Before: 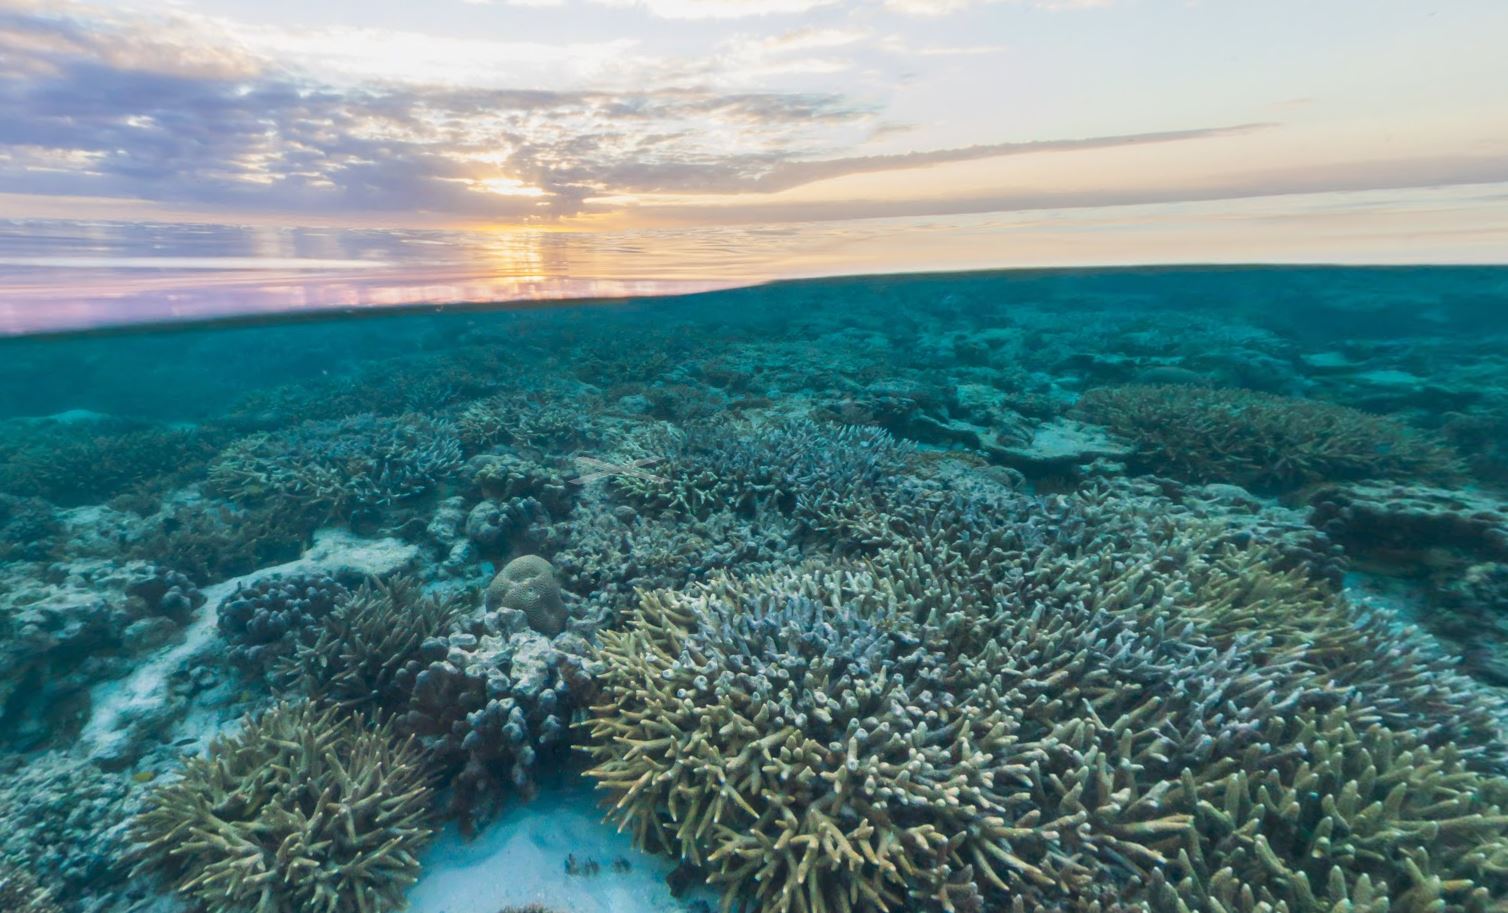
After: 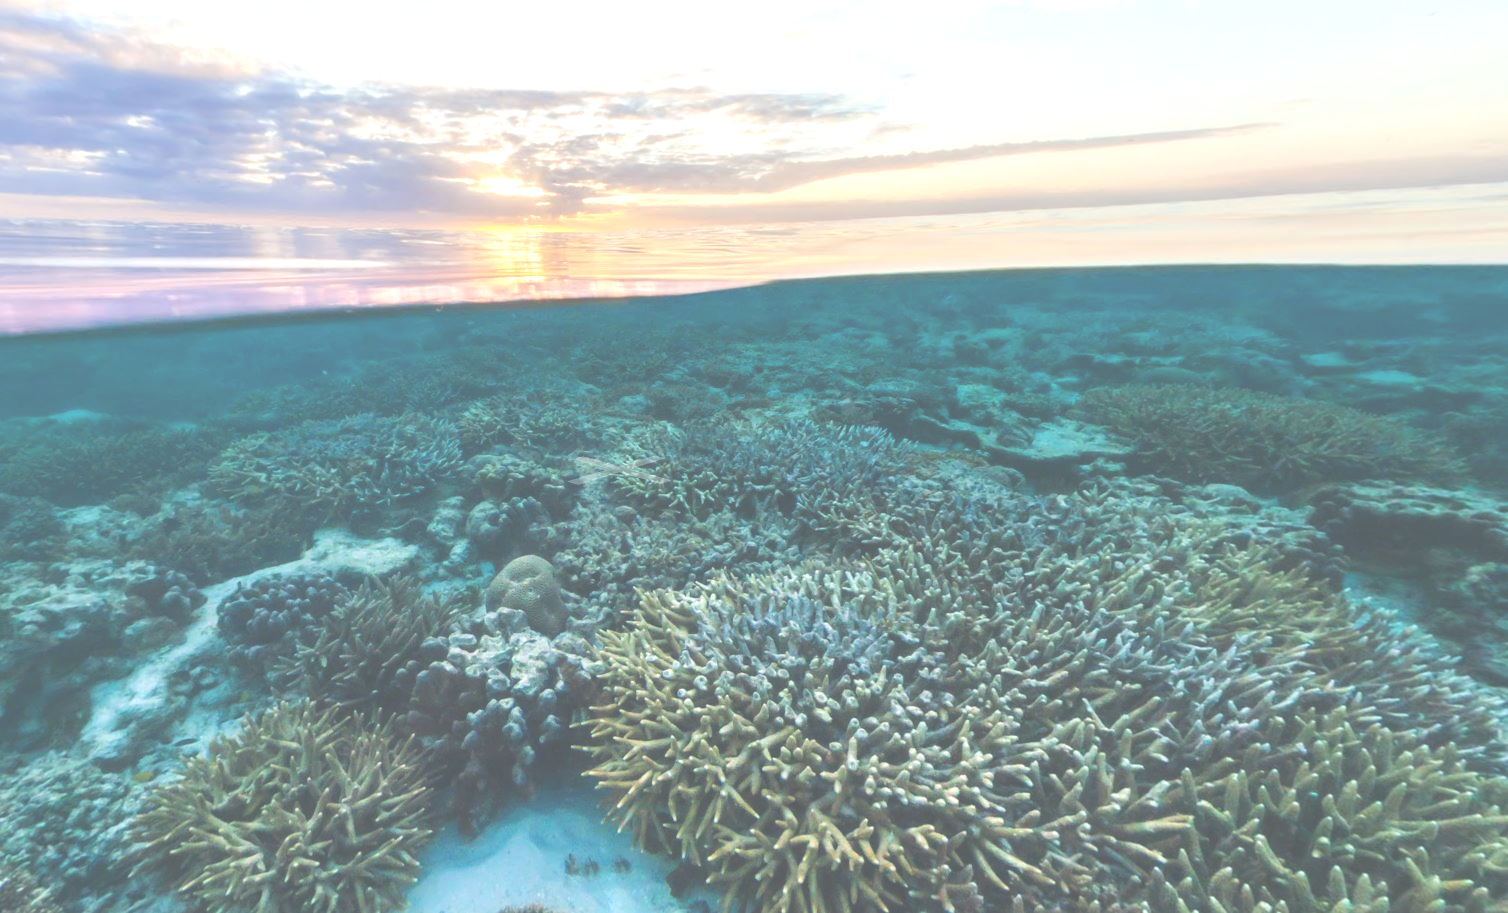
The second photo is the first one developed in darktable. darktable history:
exposure: black level correction -0.072, exposure 0.501 EV, compensate exposure bias true, compensate highlight preservation false
